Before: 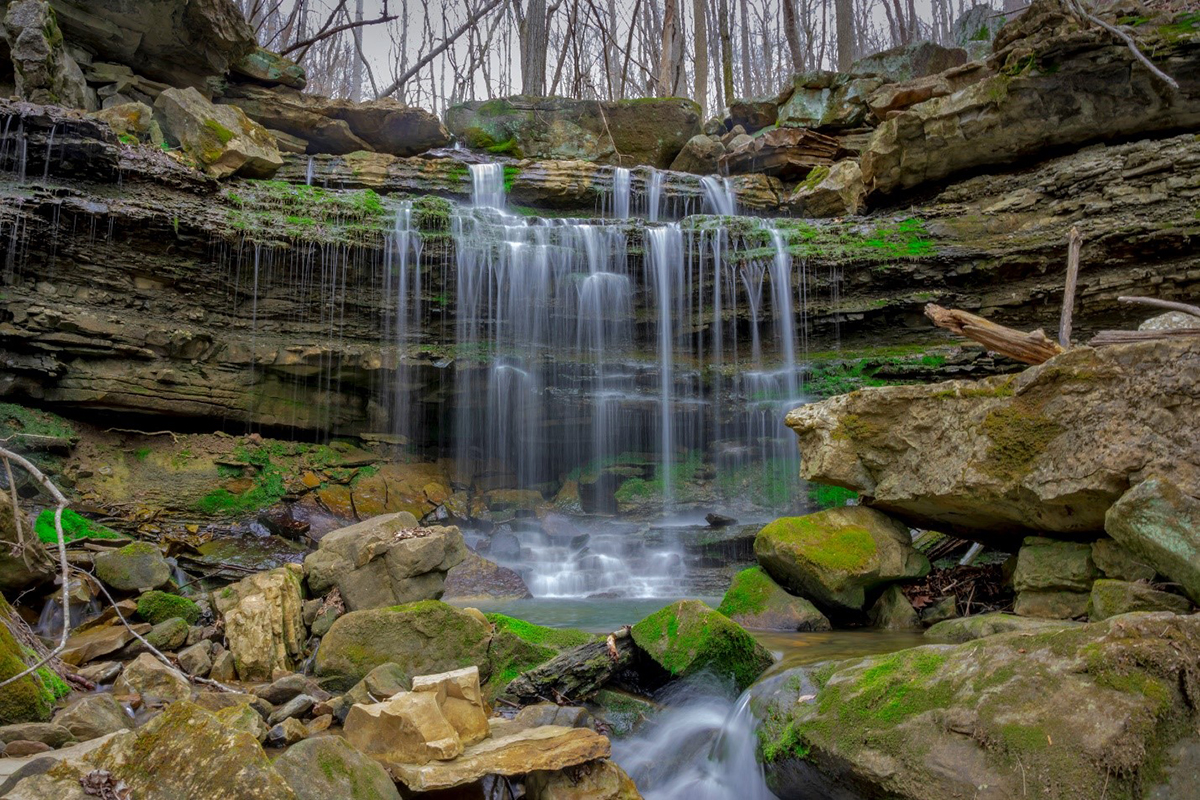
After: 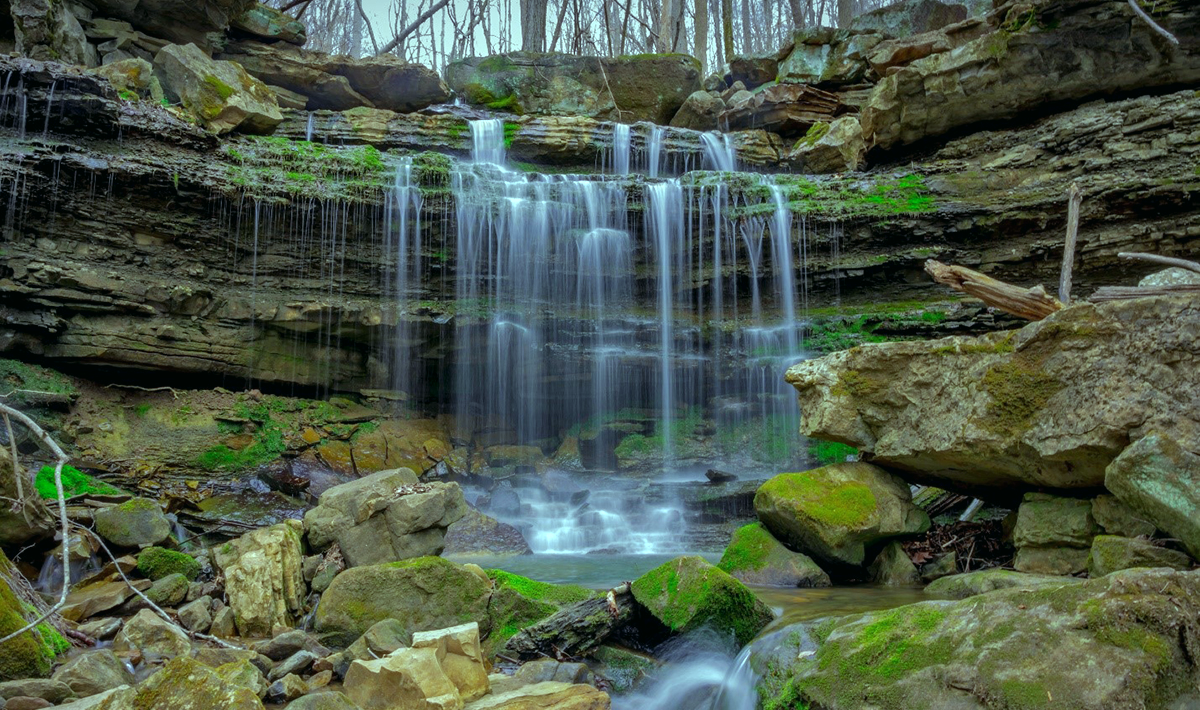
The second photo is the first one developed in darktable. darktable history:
color balance: mode lift, gamma, gain (sRGB), lift [0.997, 0.979, 1.021, 1.011], gamma [1, 1.084, 0.916, 0.998], gain [1, 0.87, 1.13, 1.101], contrast 4.55%, contrast fulcrum 38.24%, output saturation 104.09%
crop and rotate: top 5.609%, bottom 5.609%
